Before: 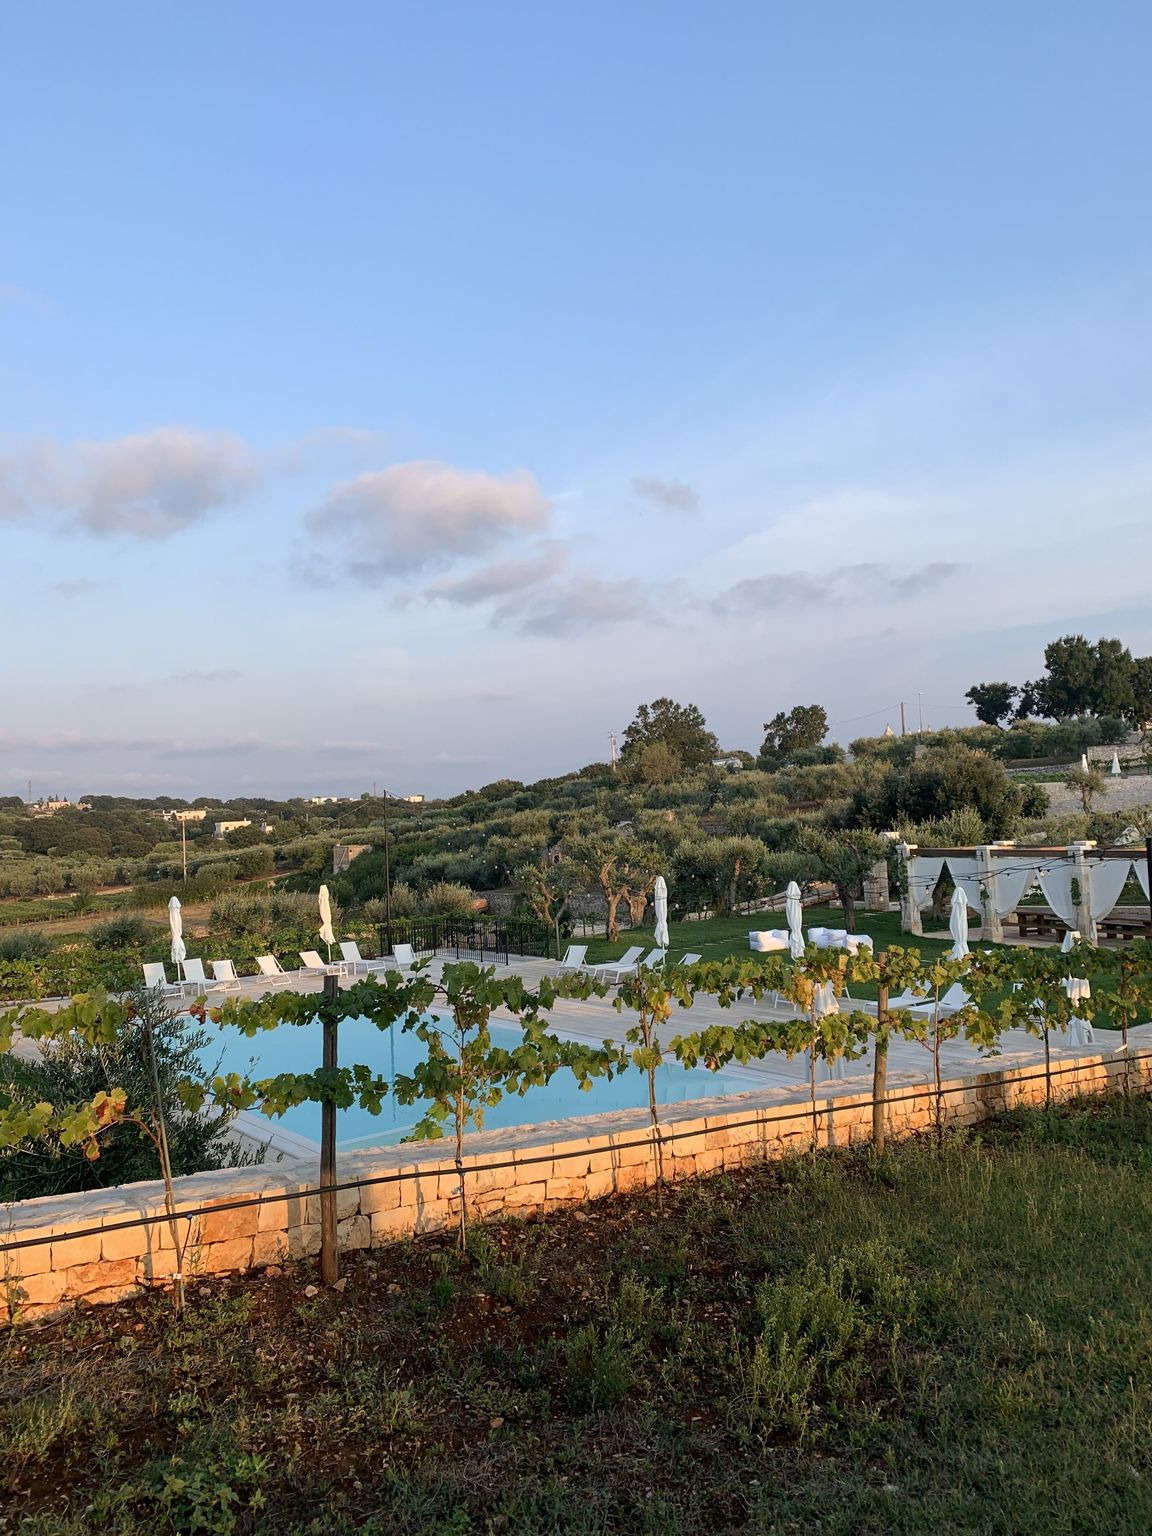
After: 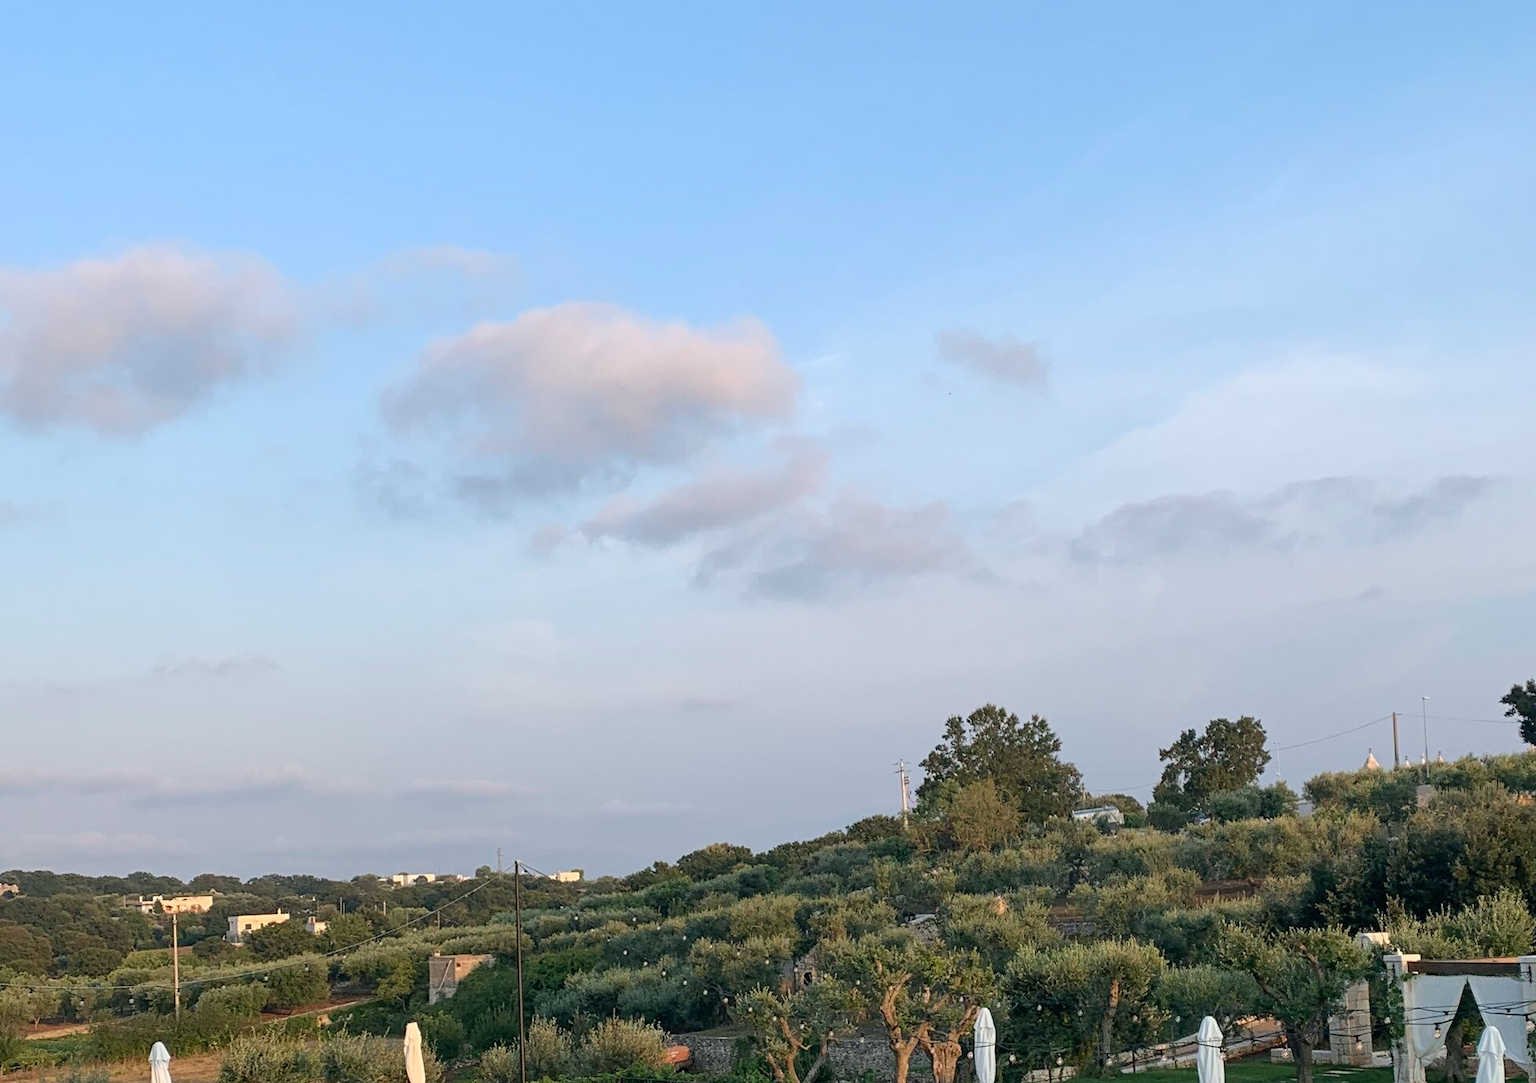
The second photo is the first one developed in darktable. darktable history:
color balance: mode lift, gamma, gain (sRGB), lift [1, 1, 1.022, 1.026]
crop: left 7.036%, top 18.398%, right 14.379%, bottom 40.043%
